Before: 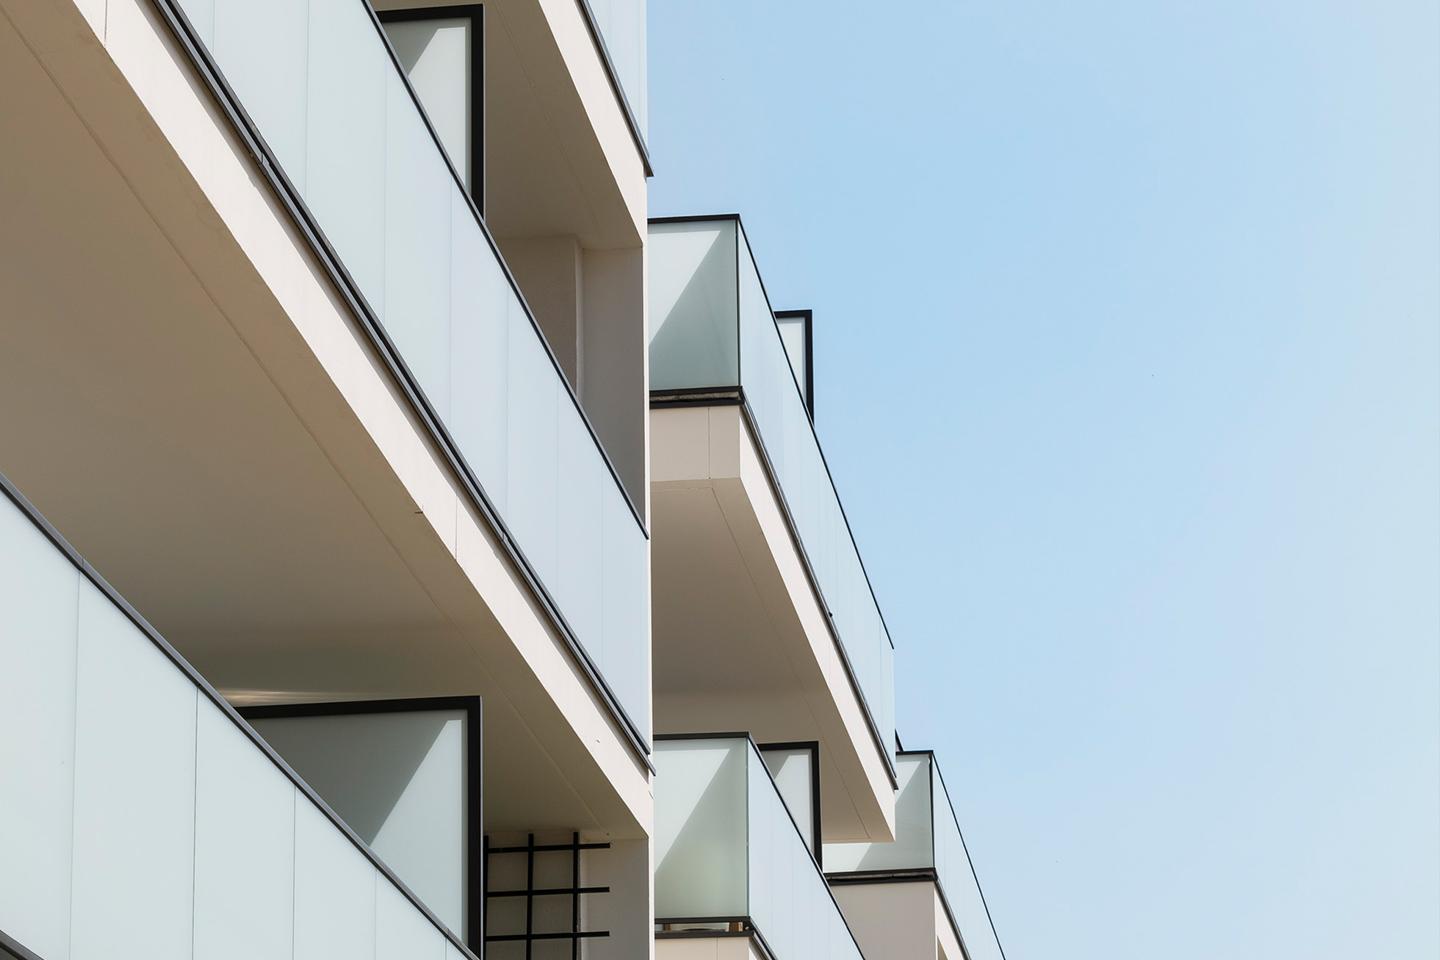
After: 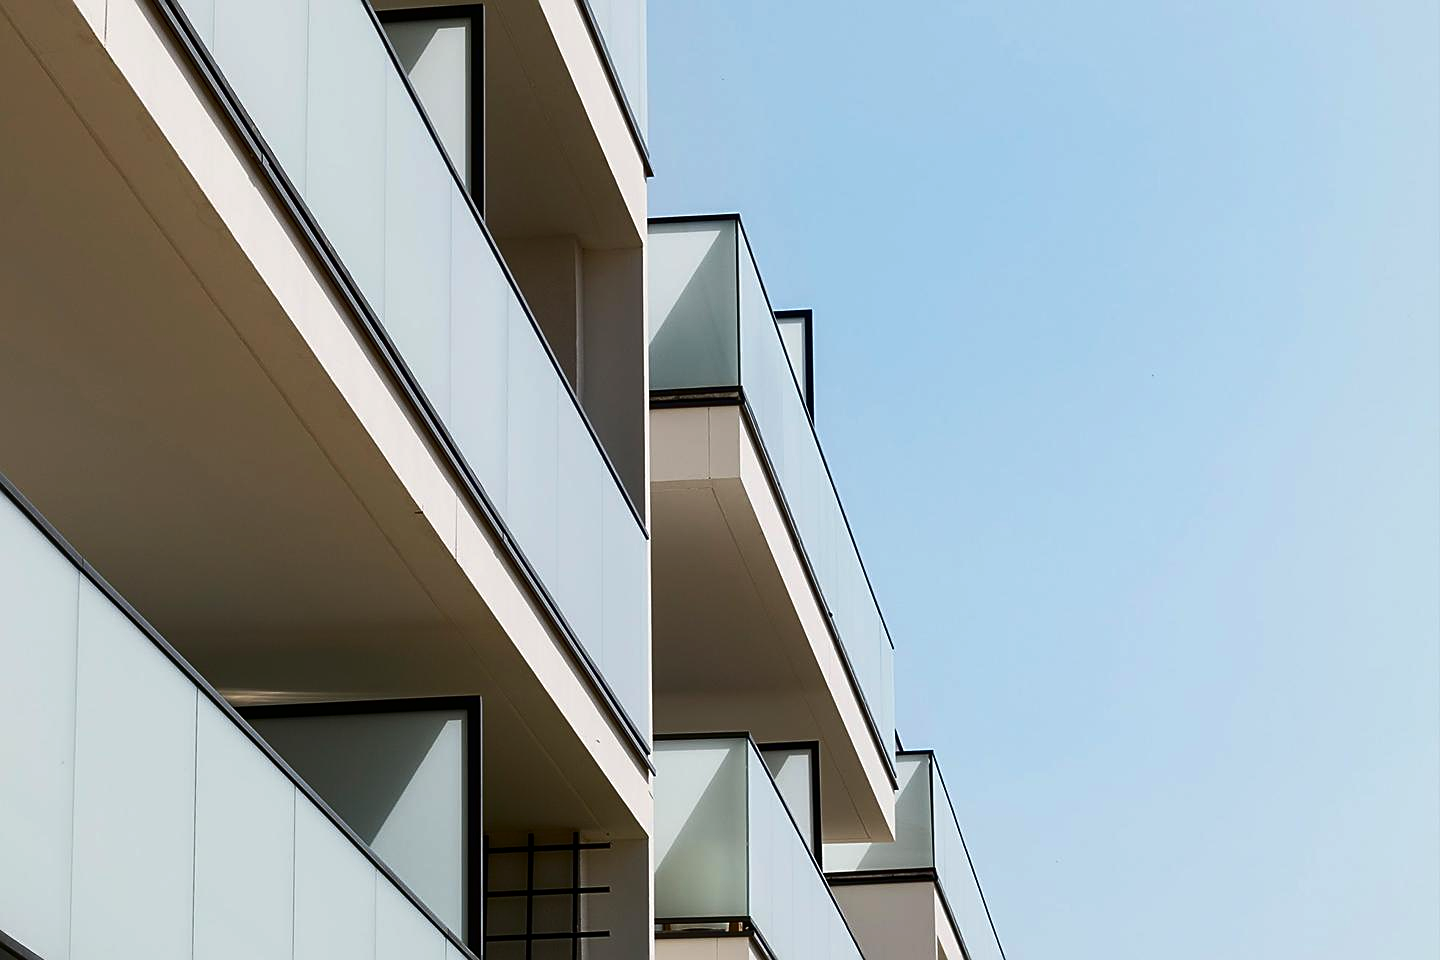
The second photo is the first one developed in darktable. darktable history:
sharpen: on, module defaults
contrast brightness saturation: contrast 0.132, brightness -0.239, saturation 0.138
